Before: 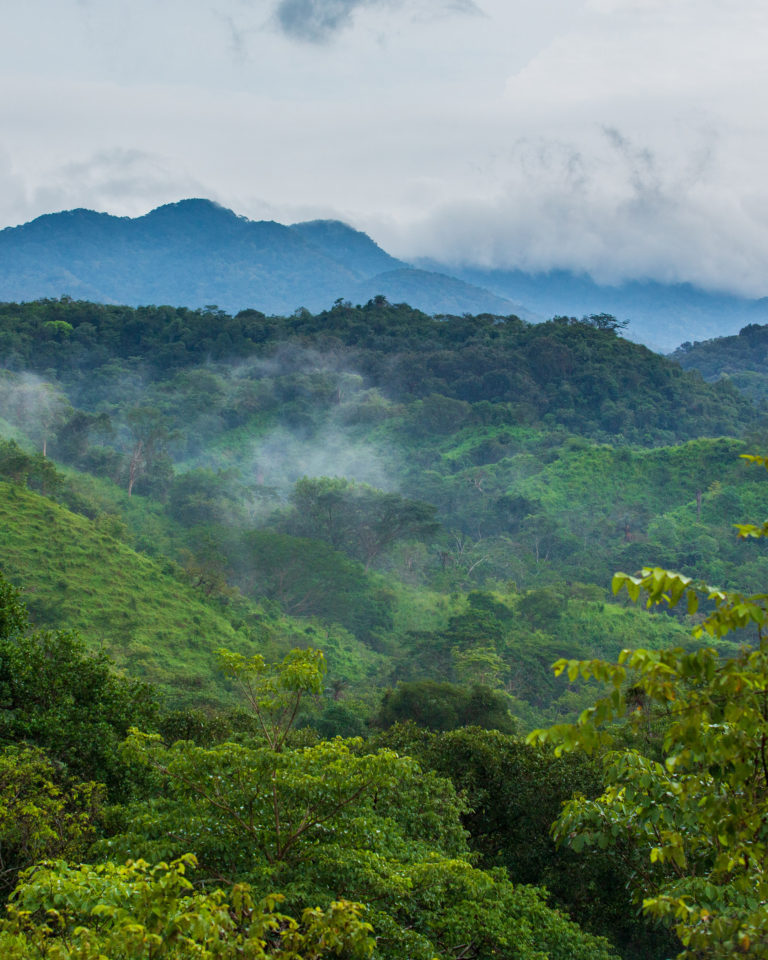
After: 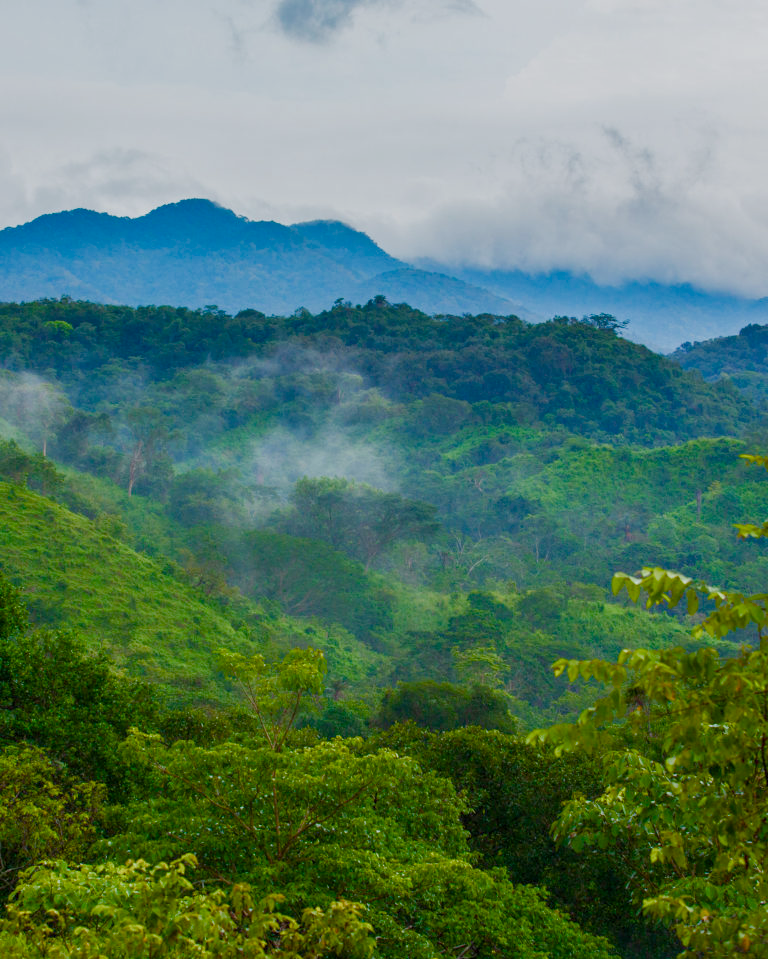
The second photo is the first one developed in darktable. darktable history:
color balance rgb: perceptual saturation grading › global saturation 24.646%, perceptual saturation grading › highlights -50.847%, perceptual saturation grading › mid-tones 19.746%, perceptual saturation grading › shadows 61.507%, contrast -10.207%
crop: bottom 0.061%
